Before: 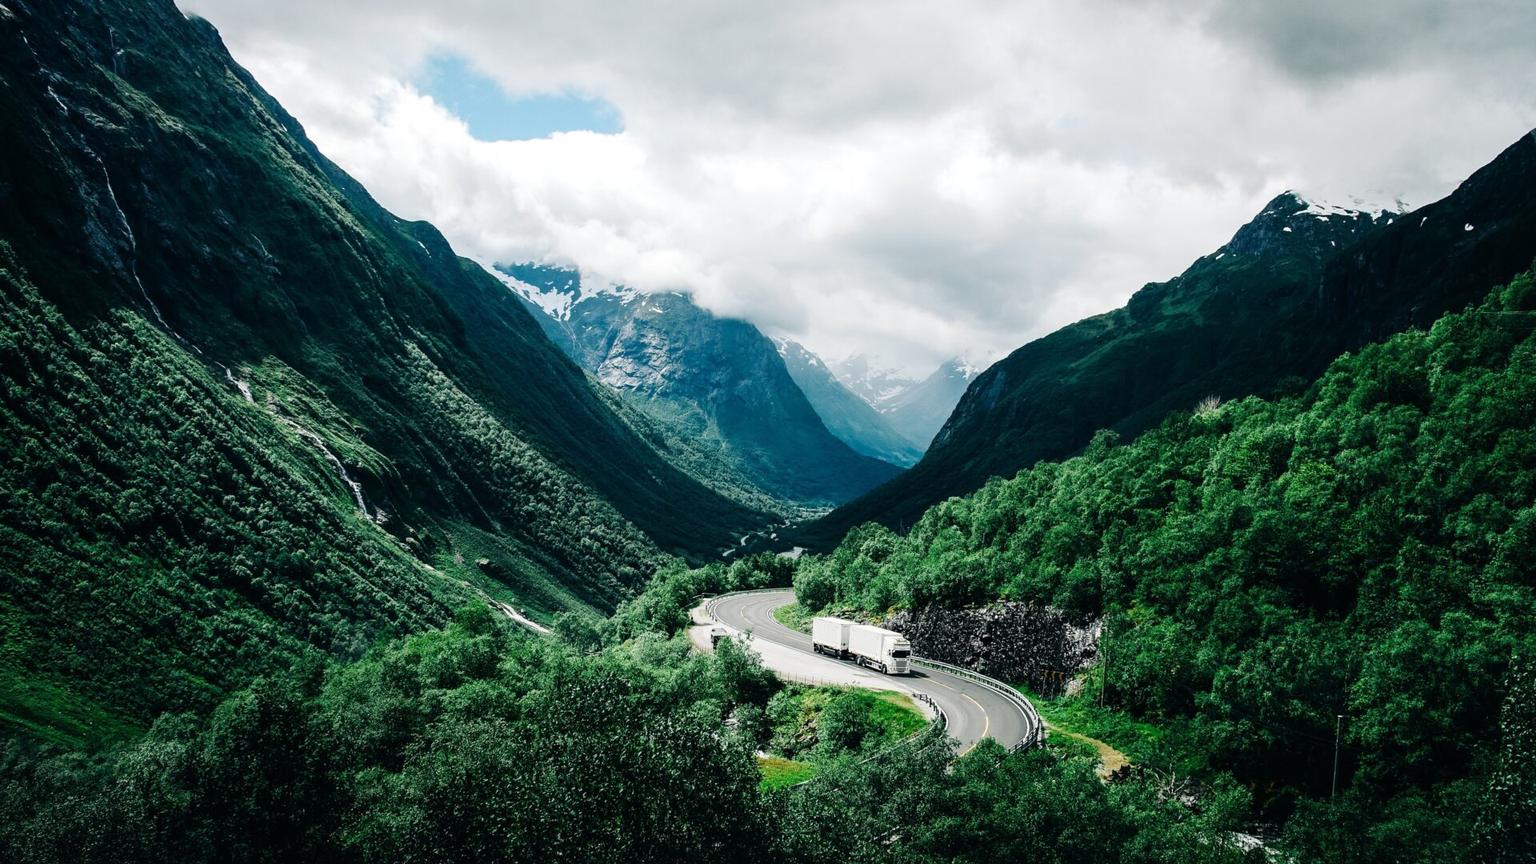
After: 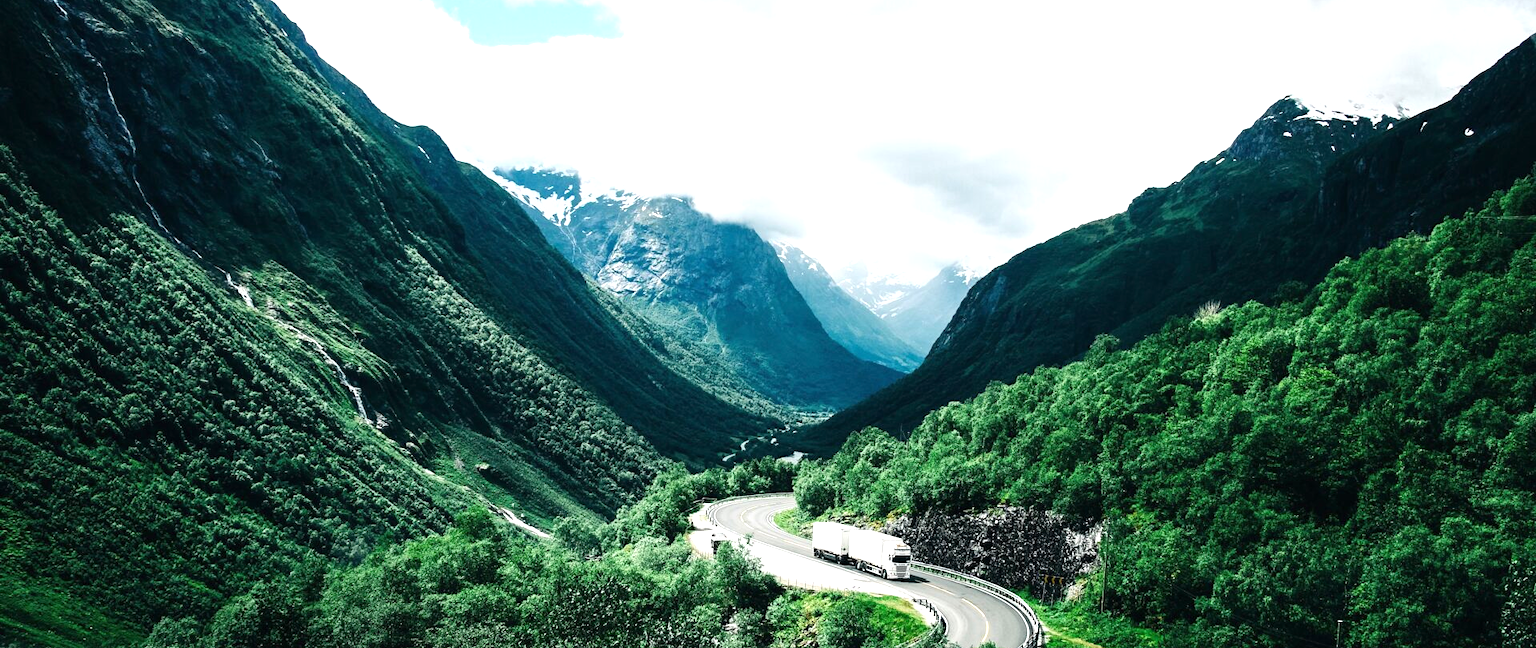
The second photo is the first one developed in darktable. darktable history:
crop: top 11.038%, bottom 13.962%
exposure: black level correction 0, exposure 0.7 EV, compensate exposure bias true, compensate highlight preservation false
base curve: exposure shift 0, preserve colors none
